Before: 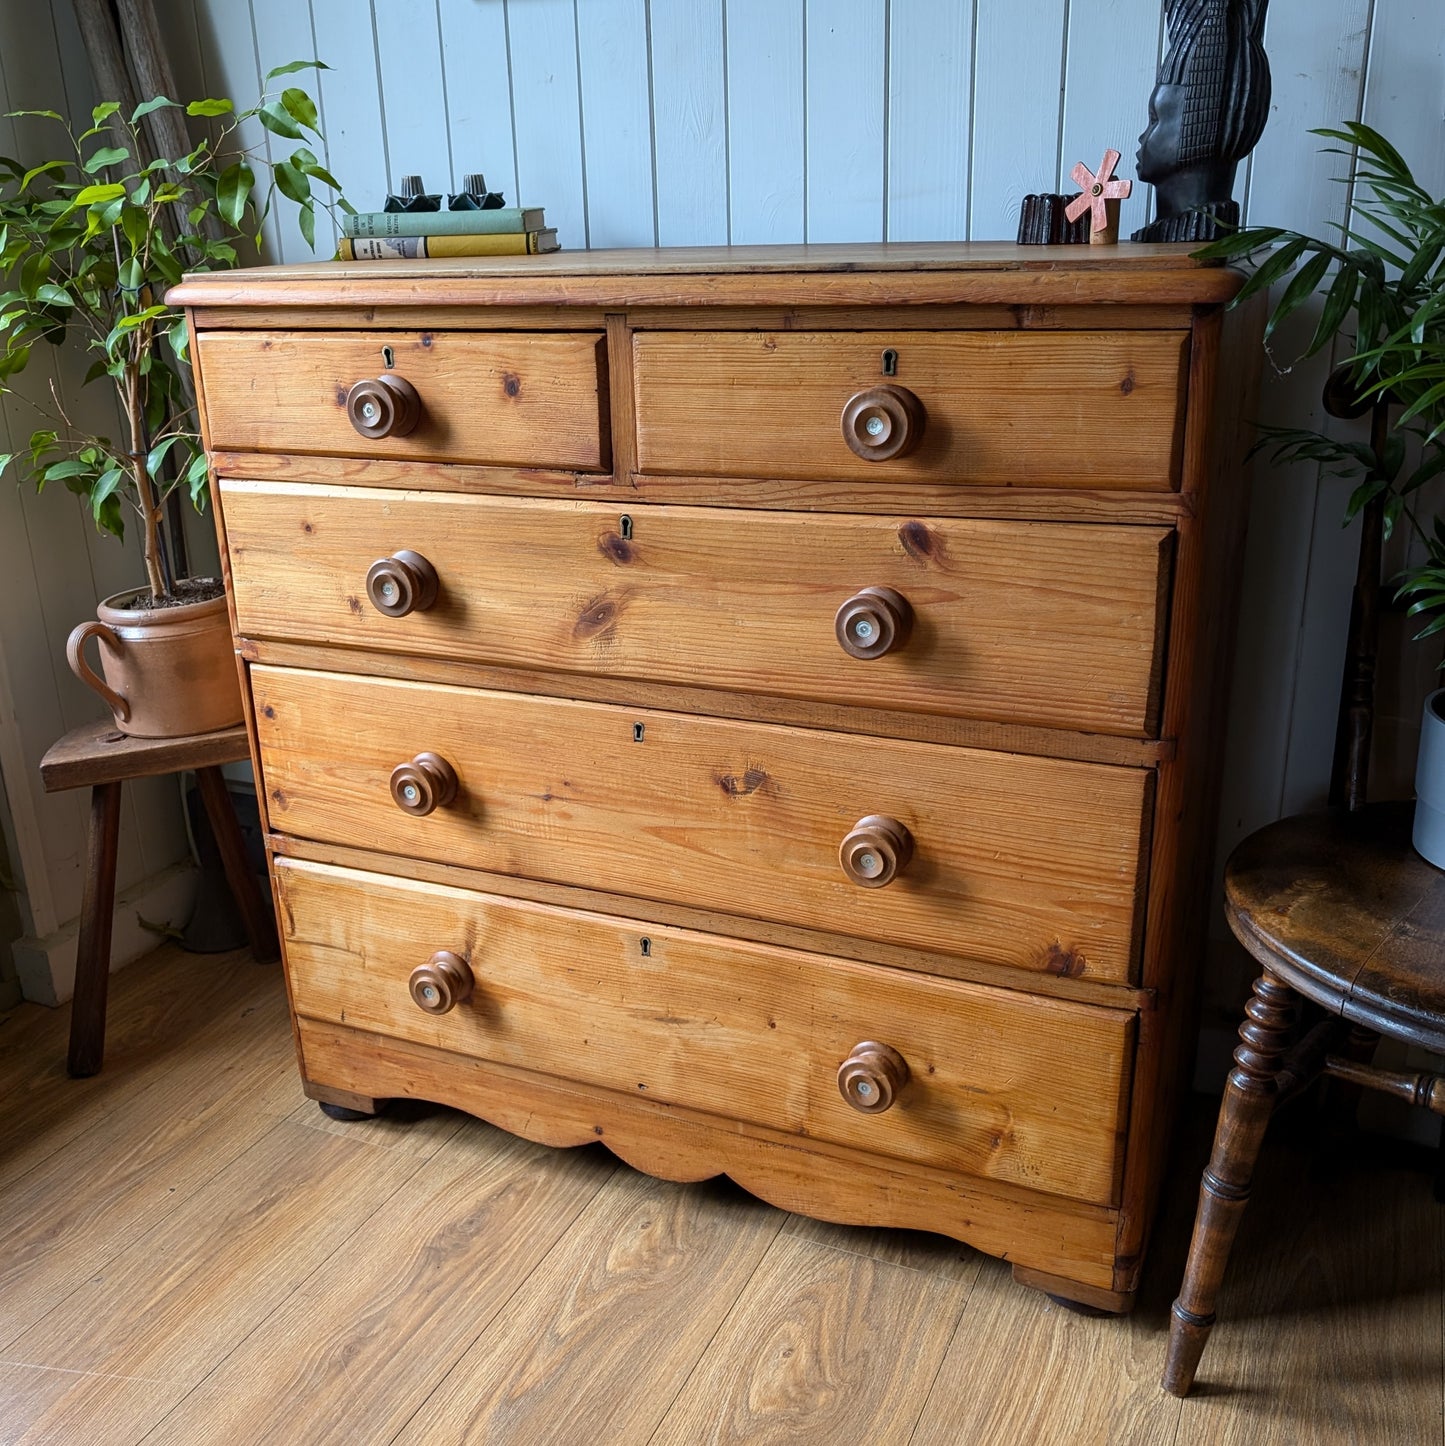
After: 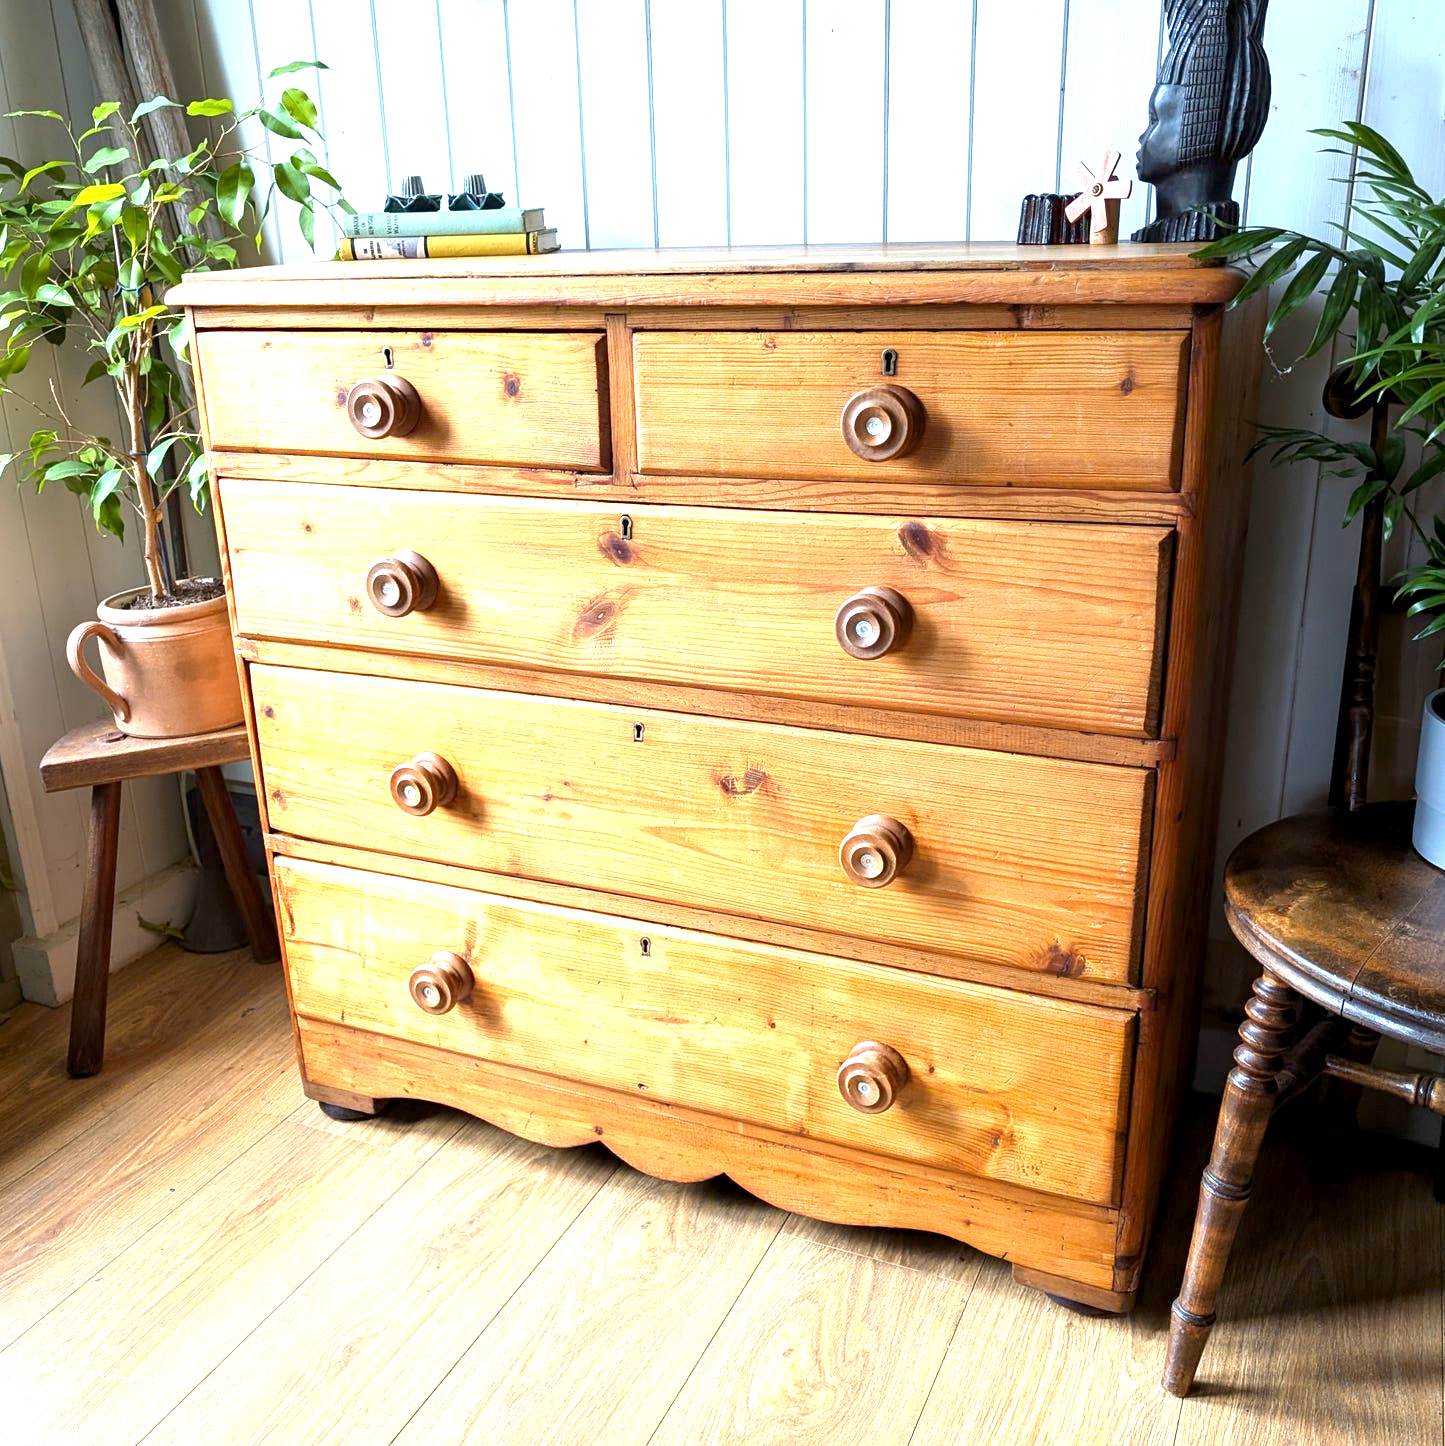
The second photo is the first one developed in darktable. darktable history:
exposure: black level correction 0.001, exposure 1.714 EV, compensate highlight preservation false
